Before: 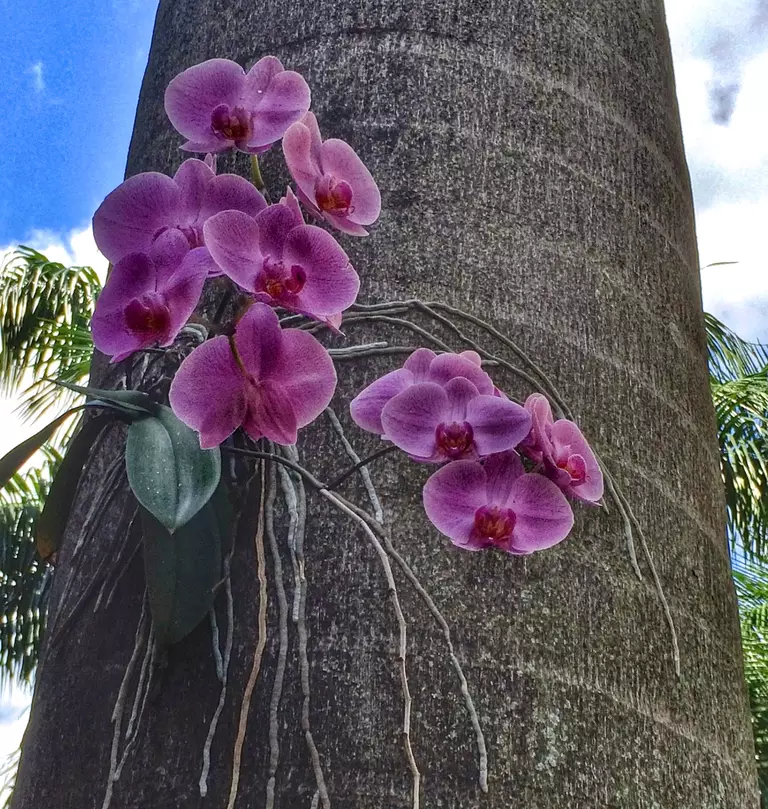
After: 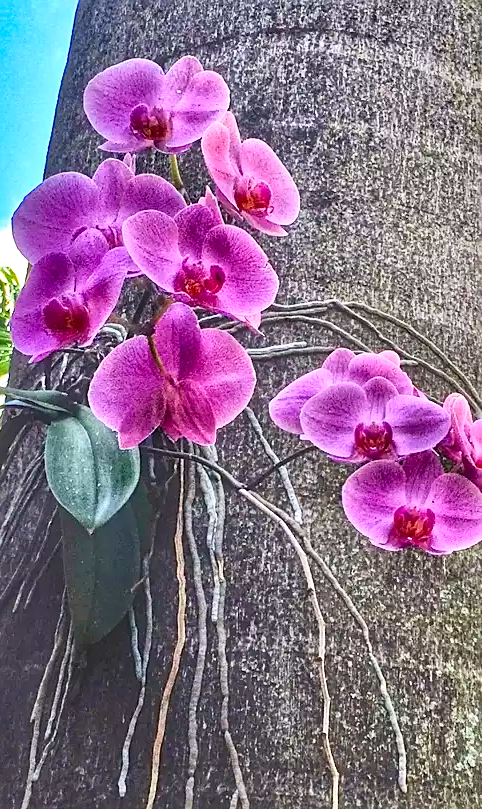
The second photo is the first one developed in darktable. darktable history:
crop: left 10.644%, right 26.528%
contrast brightness saturation: contrast 0.24, brightness 0.26, saturation 0.39
exposure: exposure 0.648 EV, compensate highlight preservation false
sharpen: on, module defaults
